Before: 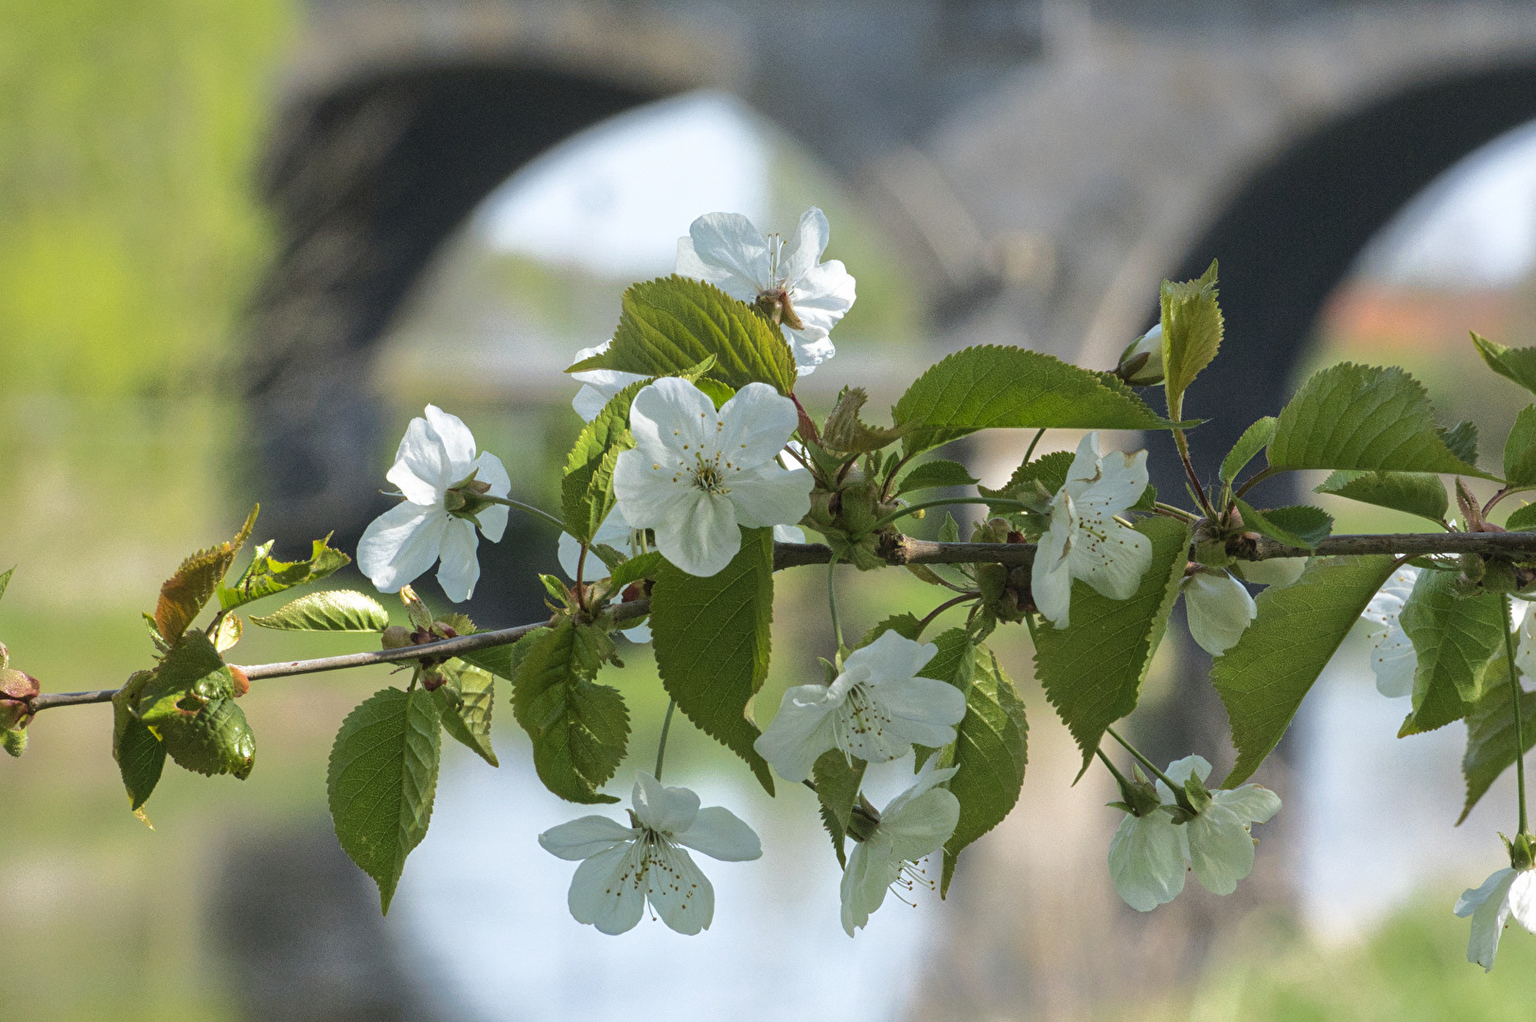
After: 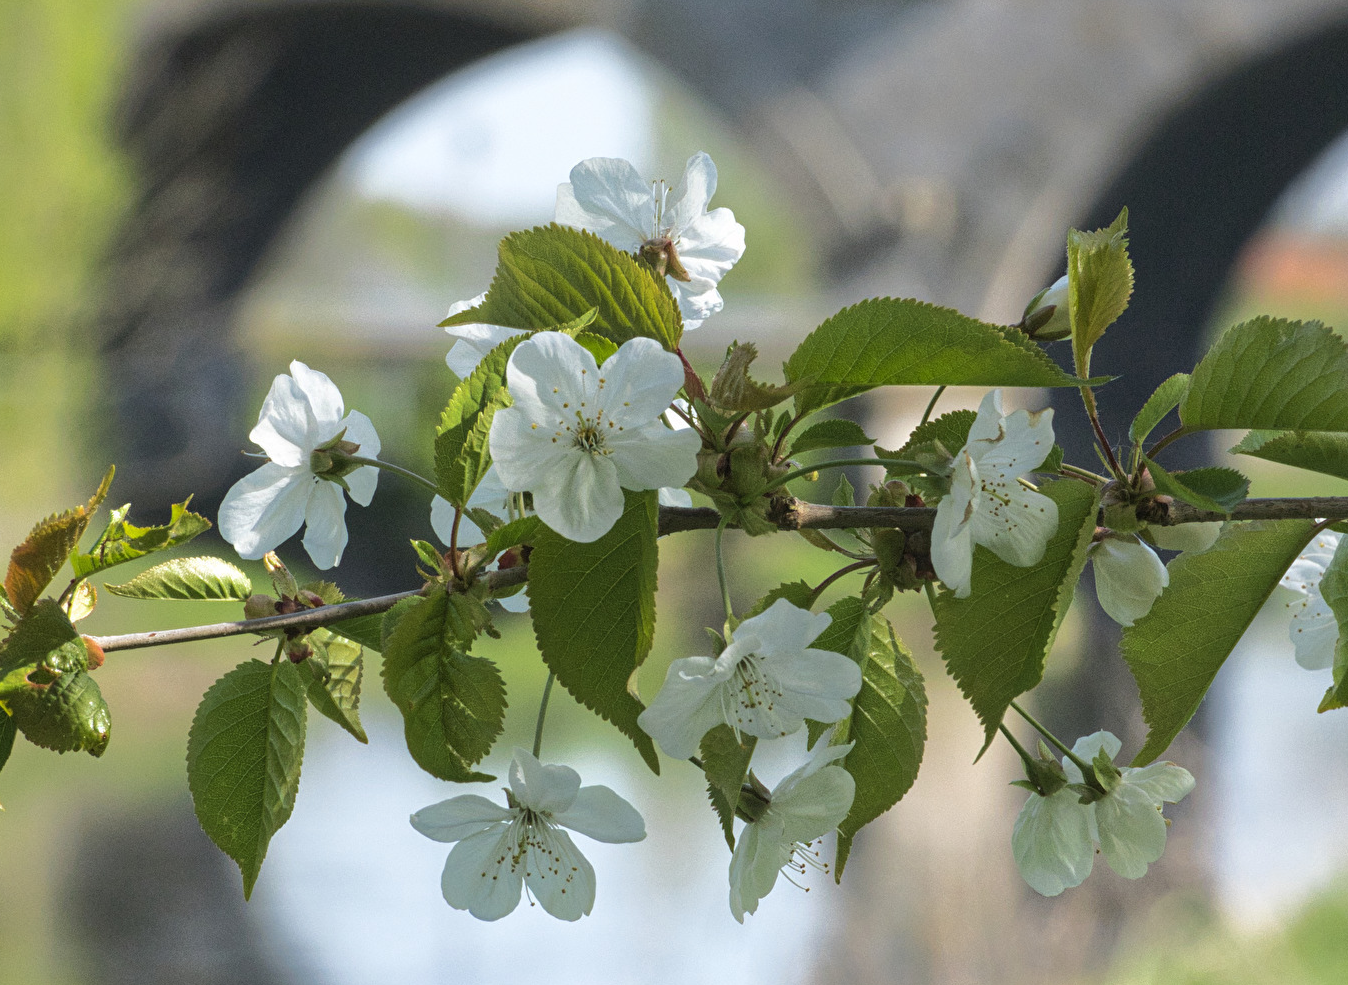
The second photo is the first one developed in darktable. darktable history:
crop: left 9.824%, top 6.241%, right 7.112%, bottom 2.478%
